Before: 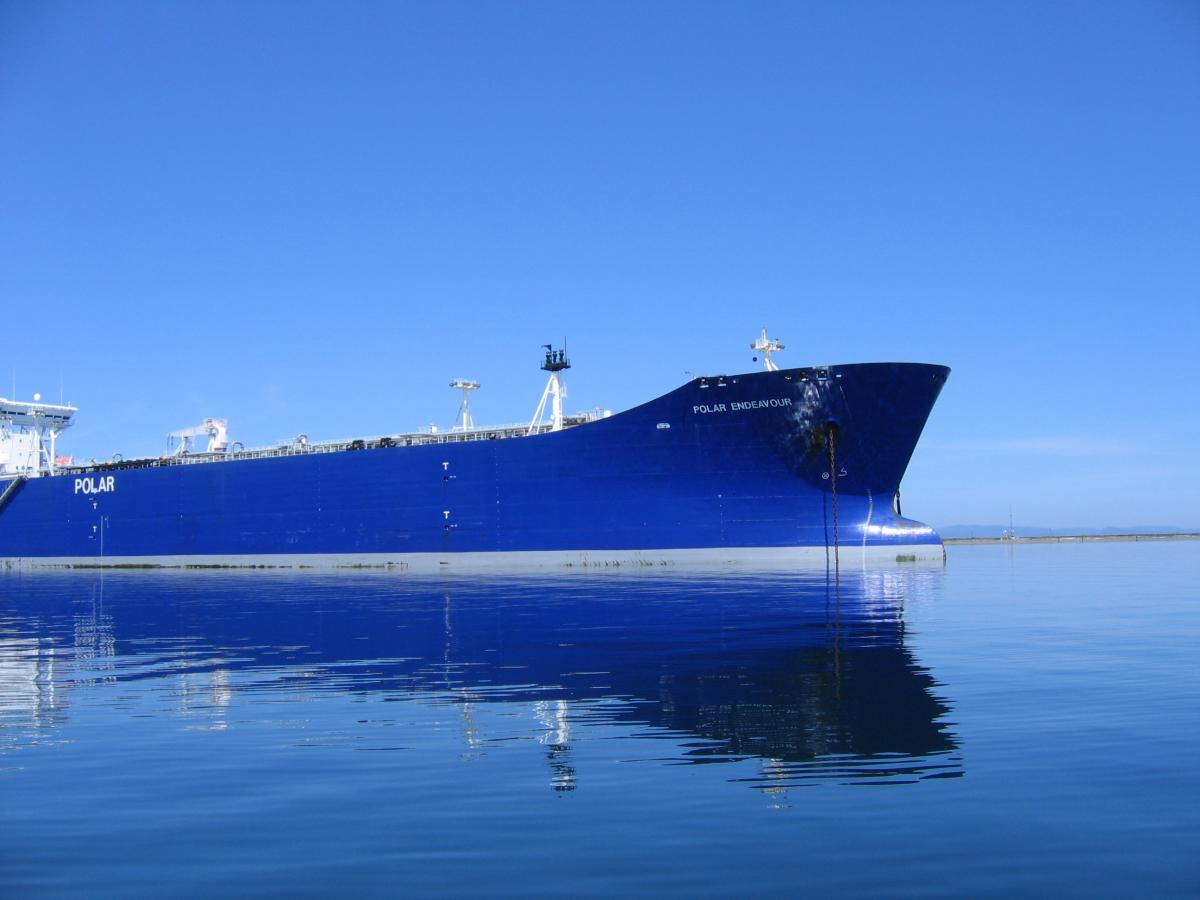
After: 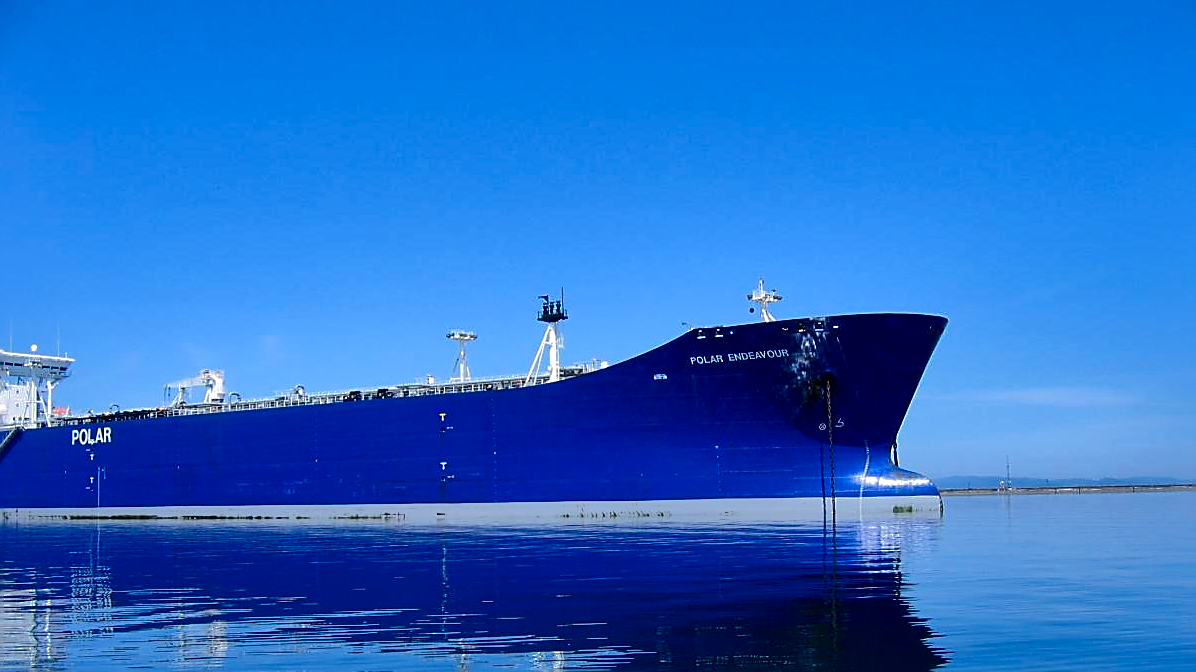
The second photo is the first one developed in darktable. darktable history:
sharpen: radius 1.417, amount 1.25, threshold 0.68
crop: left 0.321%, top 5.535%, bottom 19.763%
contrast brightness saturation: contrast 0.12, brightness -0.118, saturation 0.203
shadows and highlights: shadows -19.23, highlights -73.22
local contrast: mode bilateral grid, contrast 26, coarseness 61, detail 150%, midtone range 0.2
